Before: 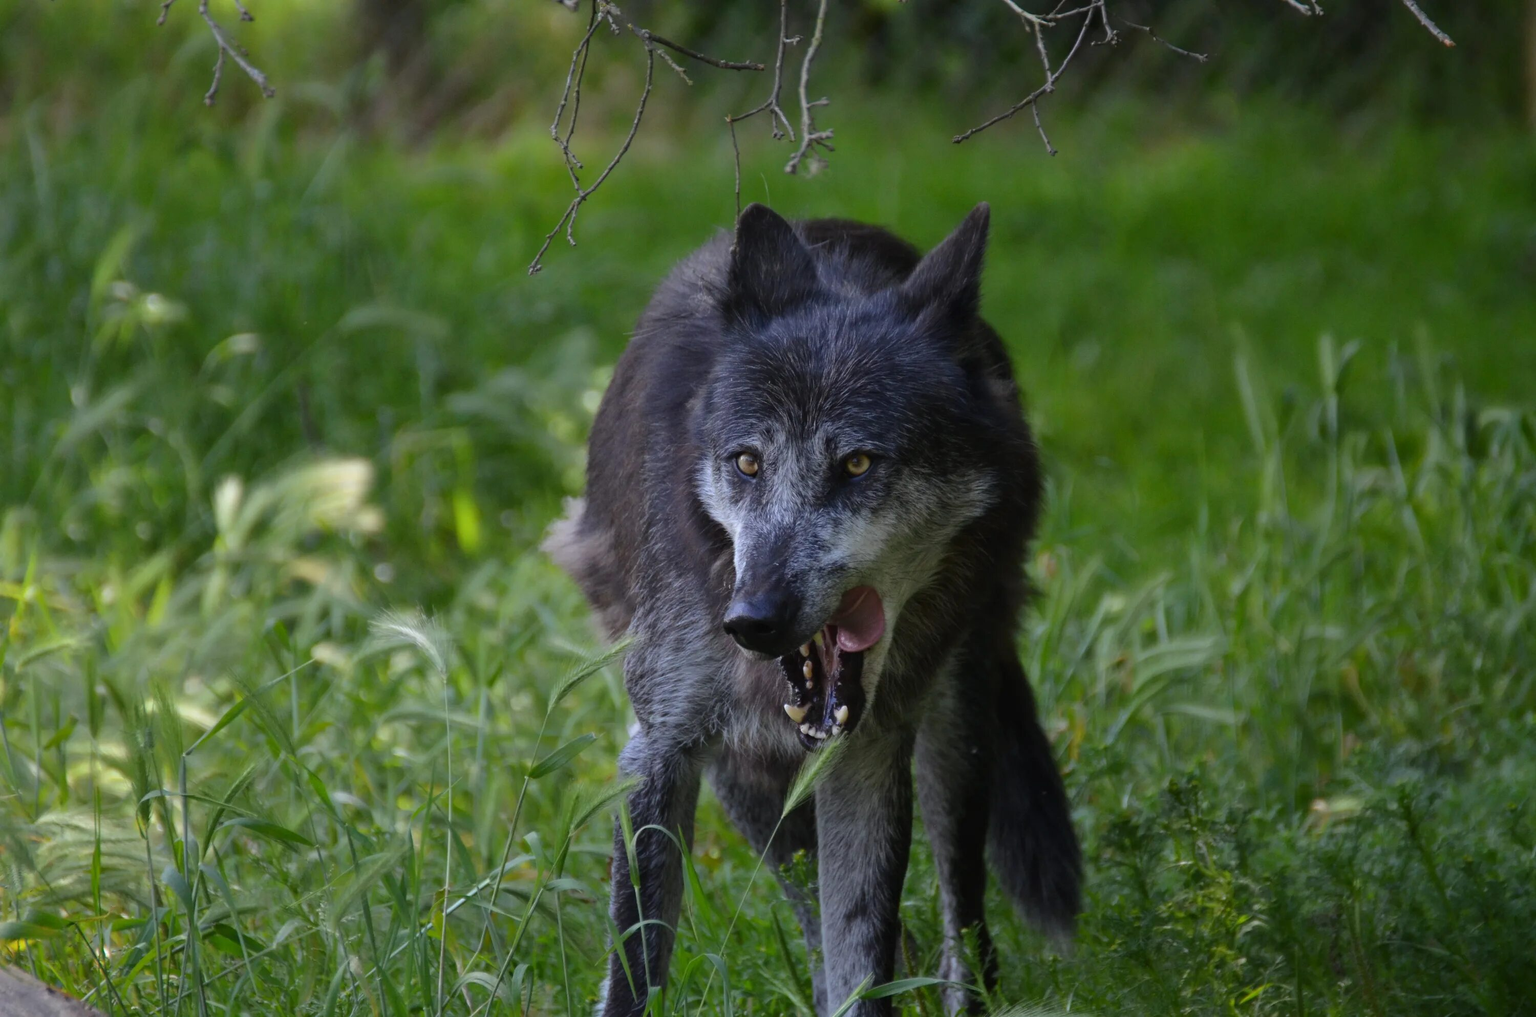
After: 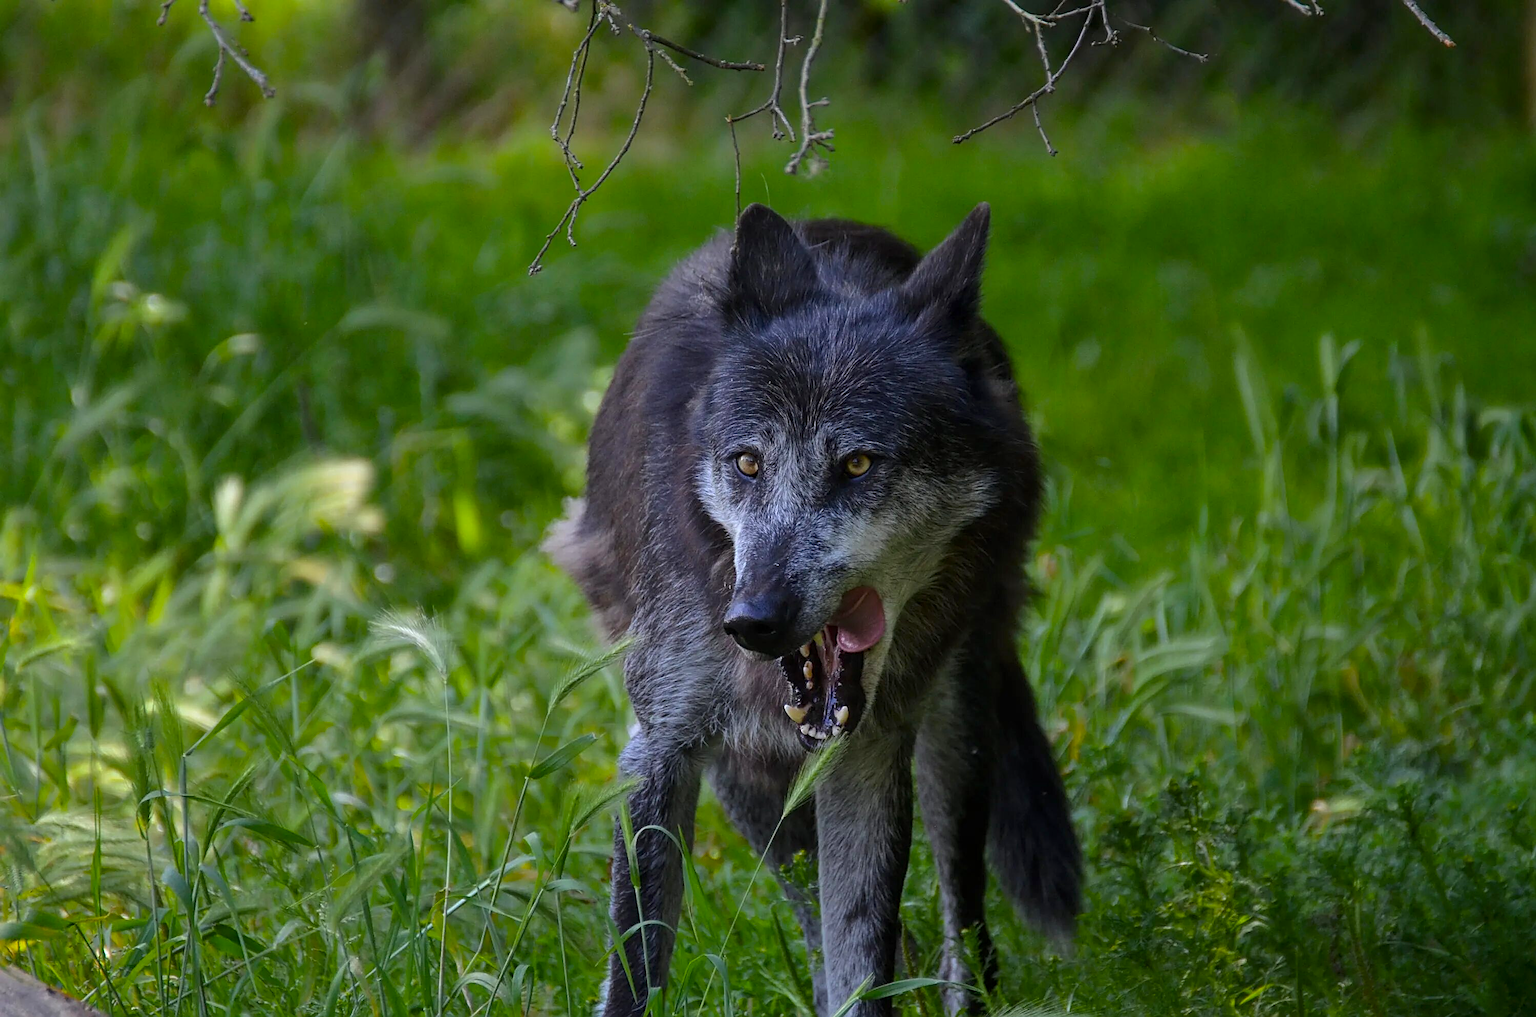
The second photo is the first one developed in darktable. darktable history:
sharpen: amount 0.901
local contrast: detail 117%
tone equalizer: -8 EV 0.06 EV, smoothing diameter 25%, edges refinement/feathering 10, preserve details guided filter
color balance rgb: perceptual saturation grading › global saturation 30%
